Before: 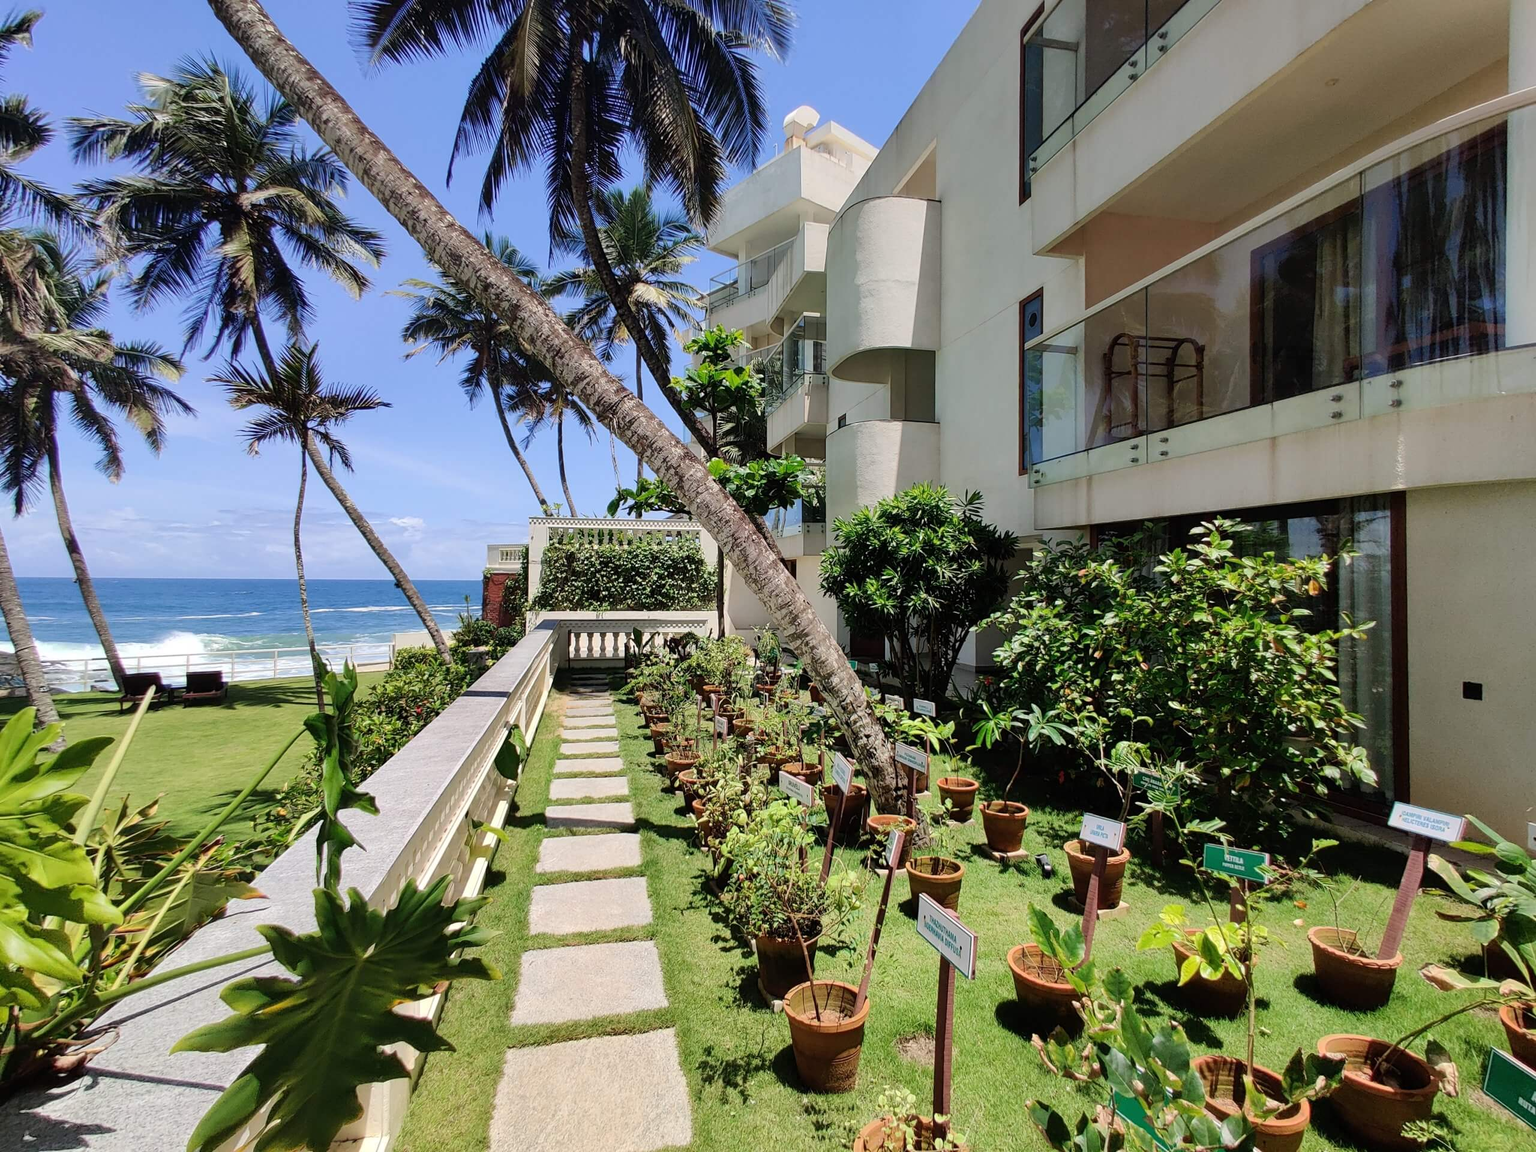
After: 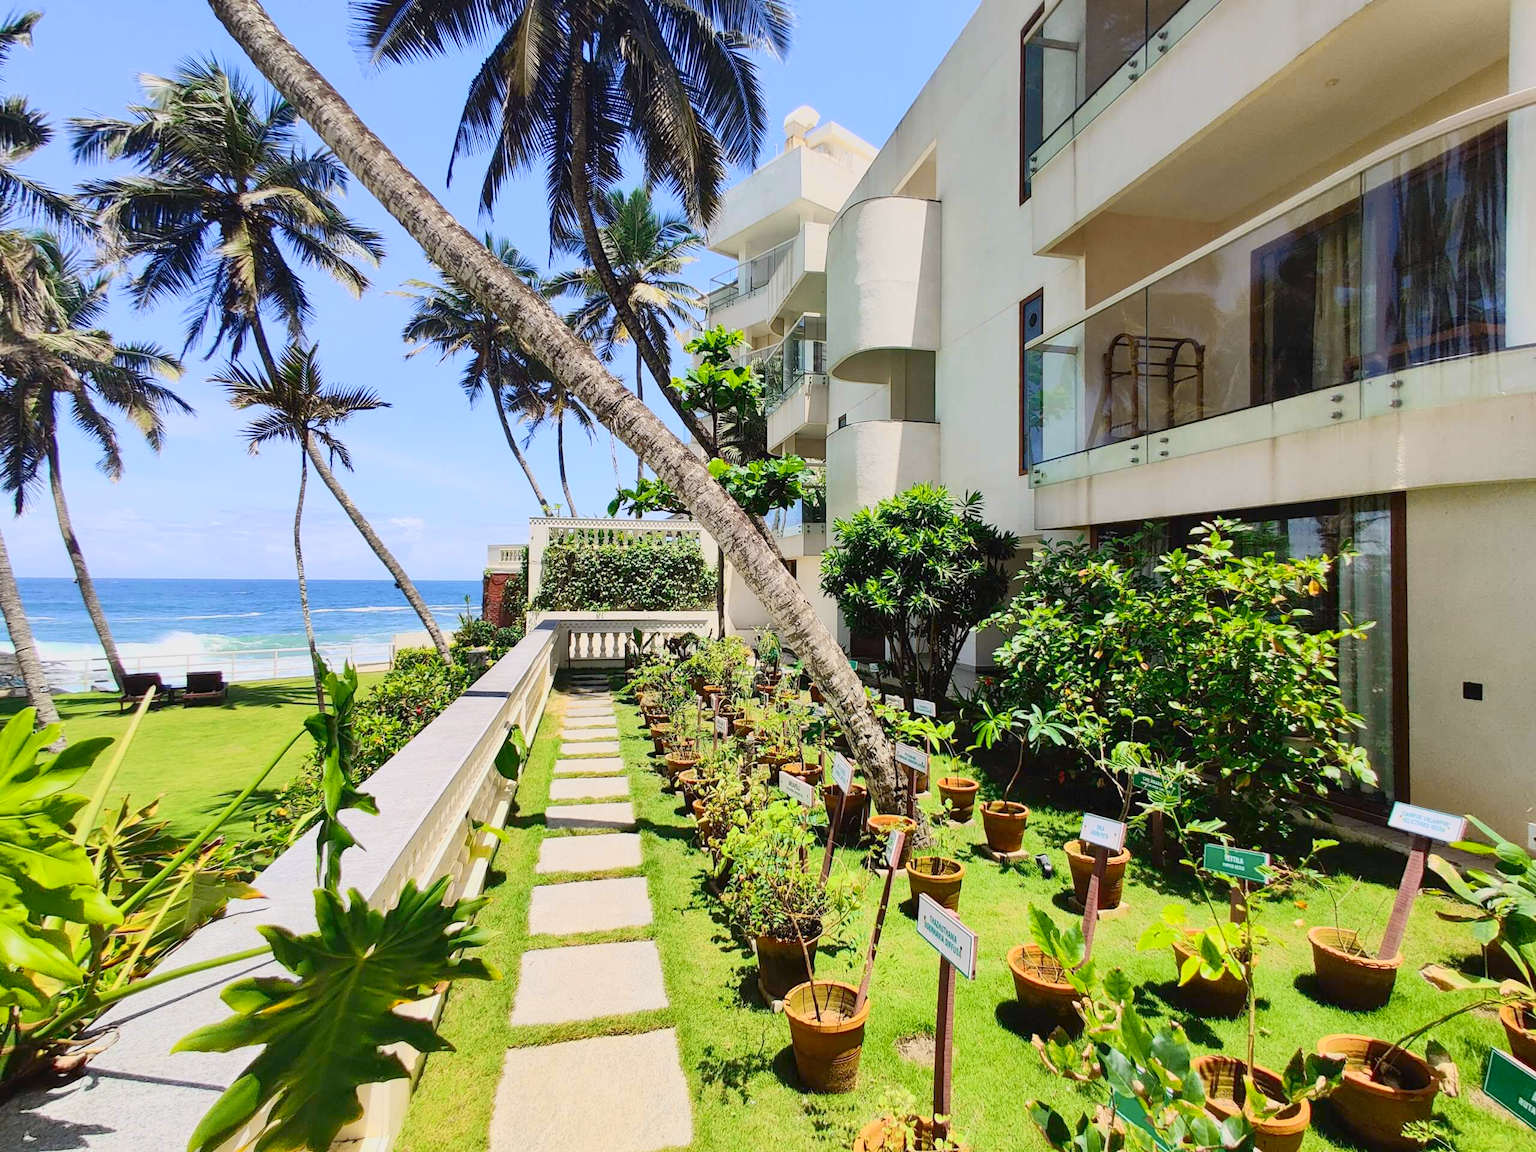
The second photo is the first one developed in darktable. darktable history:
tone curve: curves: ch0 [(0, 0.021) (0.104, 0.093) (0.236, 0.234) (0.456, 0.566) (0.647, 0.78) (0.864, 0.9) (1, 0.932)]; ch1 [(0, 0) (0.353, 0.344) (0.43, 0.401) (0.479, 0.476) (0.502, 0.504) (0.544, 0.534) (0.566, 0.566) (0.612, 0.621) (0.657, 0.679) (1, 1)]; ch2 [(0, 0) (0.34, 0.314) (0.434, 0.43) (0.5, 0.498) (0.528, 0.536) (0.56, 0.576) (0.595, 0.638) (0.644, 0.729) (1, 1)], color space Lab, independent channels, preserve colors none
rgb curve: curves: ch0 [(0, 0) (0.072, 0.166) (0.217, 0.293) (0.414, 0.42) (1, 1)], compensate middle gray true, preserve colors basic power
